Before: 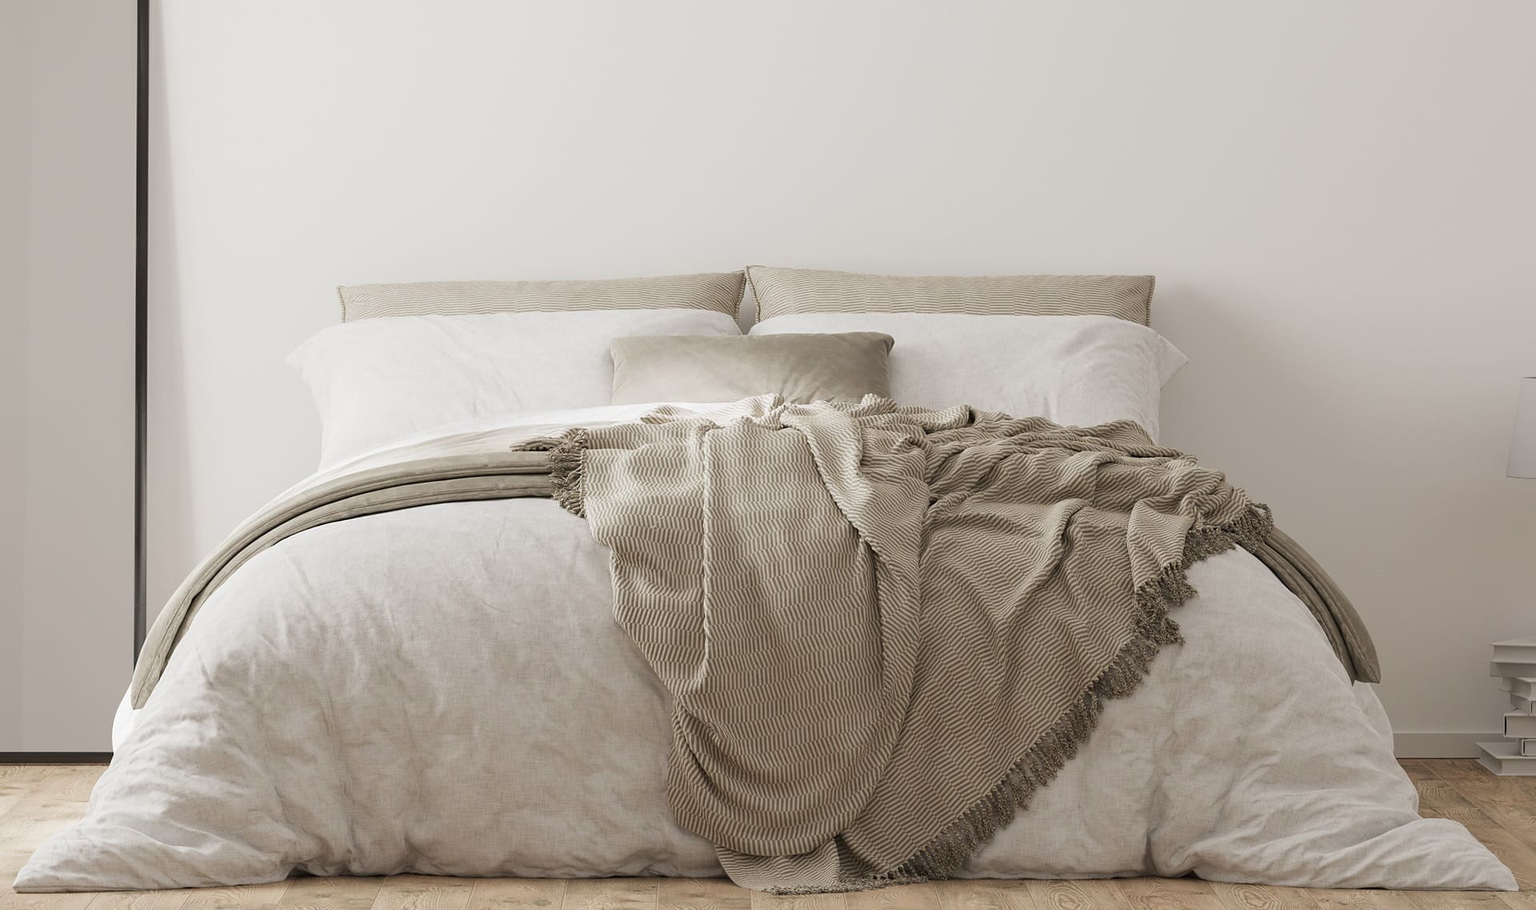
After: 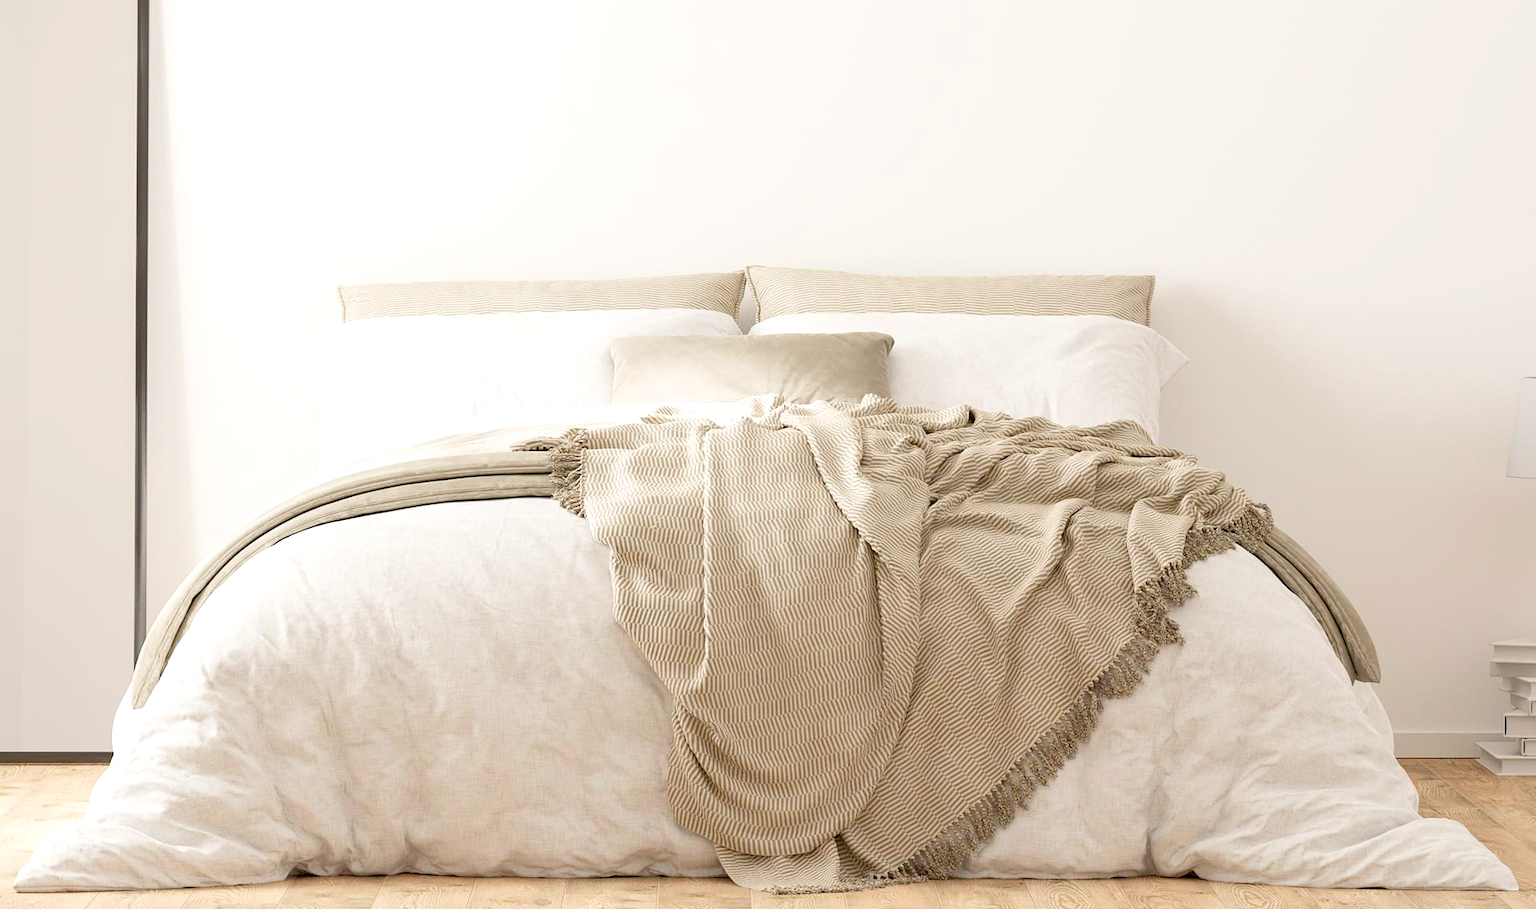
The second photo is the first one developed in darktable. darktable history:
exposure: black level correction 0.005, exposure 0.287 EV, compensate exposure bias true, compensate highlight preservation false
contrast brightness saturation: contrast 0.101, brightness 0.028, saturation 0.091
levels: black 0.106%, levels [0, 0.397, 0.955]
